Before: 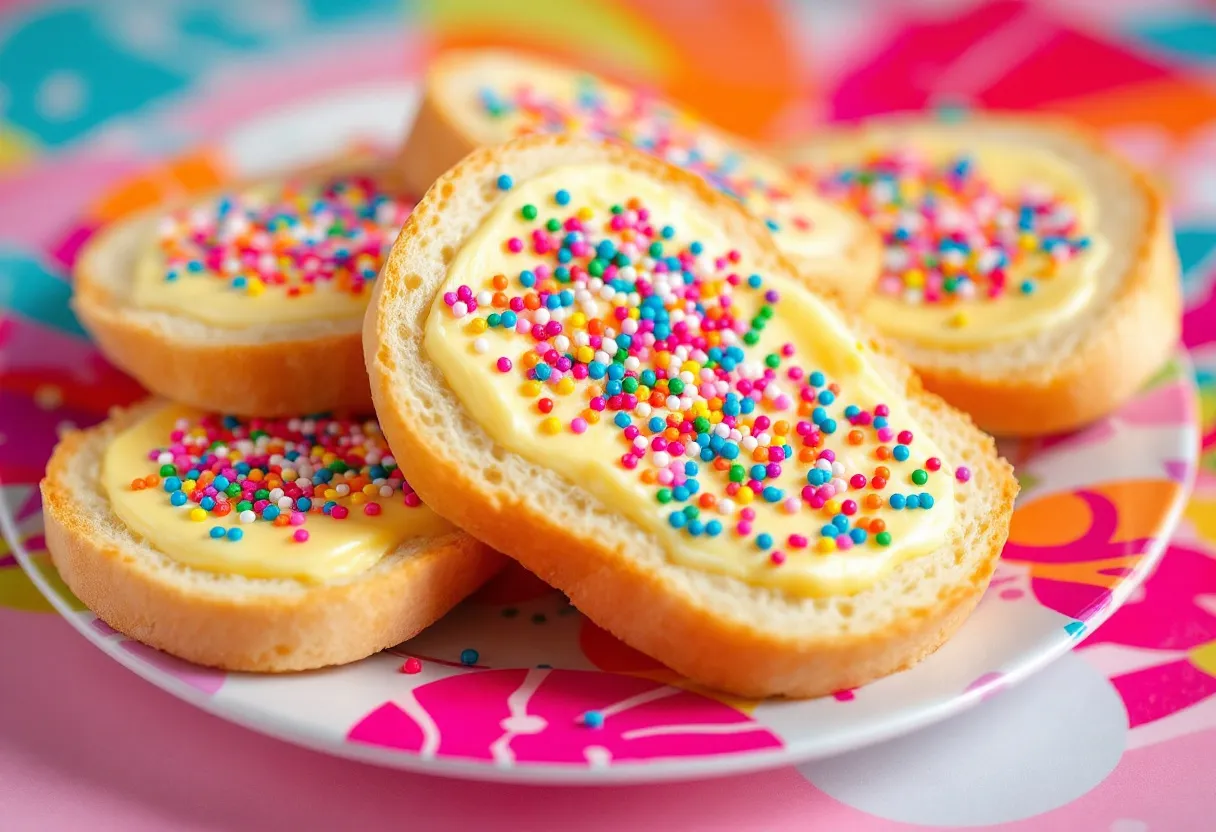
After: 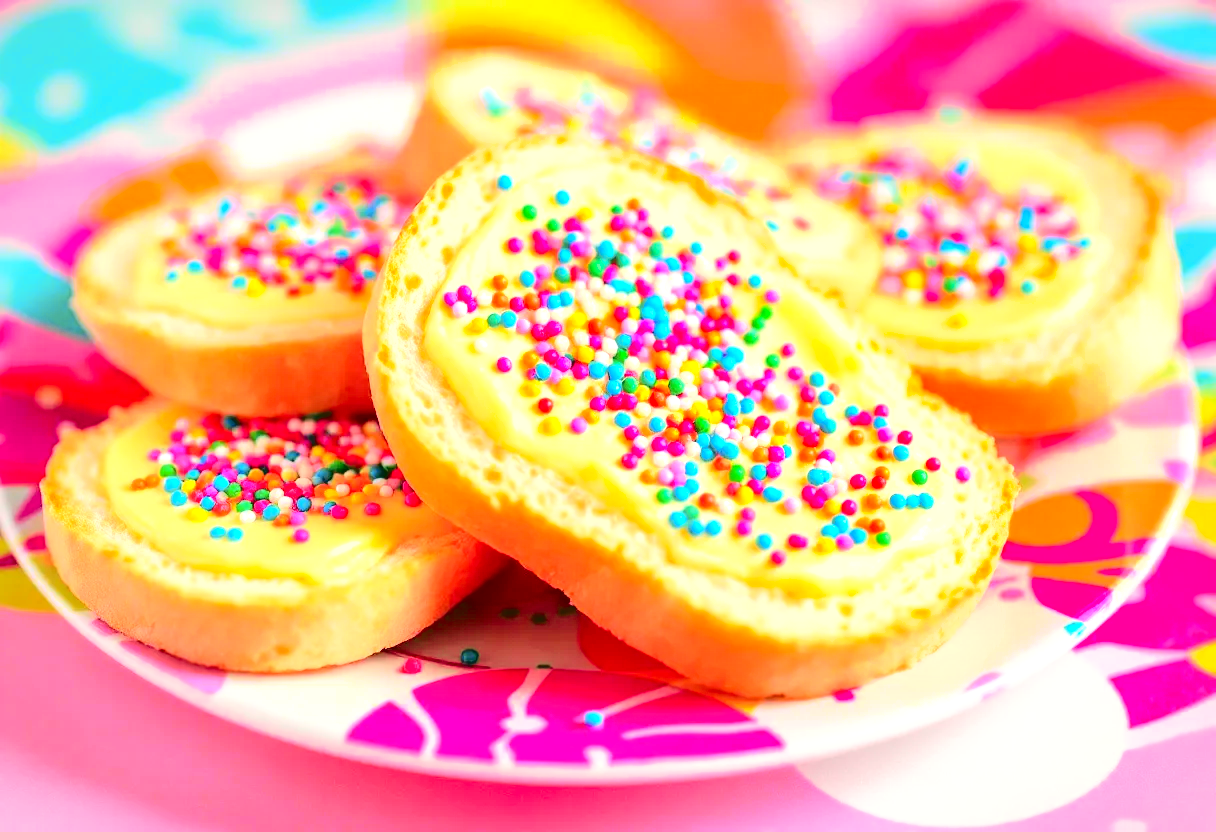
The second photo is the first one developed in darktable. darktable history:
color correction: highlights a* 4.02, highlights b* 4.98, shadows a* -7.55, shadows b* 4.98
shadows and highlights: shadows 62.66, white point adjustment 0.37, highlights -34.44, compress 83.82%
exposure: black level correction 0, exposure 1.198 EV, compensate exposure bias true, compensate highlight preservation false
tone curve: curves: ch0 [(0, 0.006) (0.184, 0.117) (0.405, 0.46) (0.456, 0.528) (0.634, 0.728) (0.877, 0.89) (0.984, 0.935)]; ch1 [(0, 0) (0.443, 0.43) (0.492, 0.489) (0.566, 0.579) (0.595, 0.625) (0.608, 0.667) (0.65, 0.729) (1, 1)]; ch2 [(0, 0) (0.33, 0.301) (0.421, 0.443) (0.447, 0.489) (0.495, 0.505) (0.537, 0.583) (0.586, 0.591) (0.663, 0.686) (1, 1)], color space Lab, independent channels, preserve colors none
